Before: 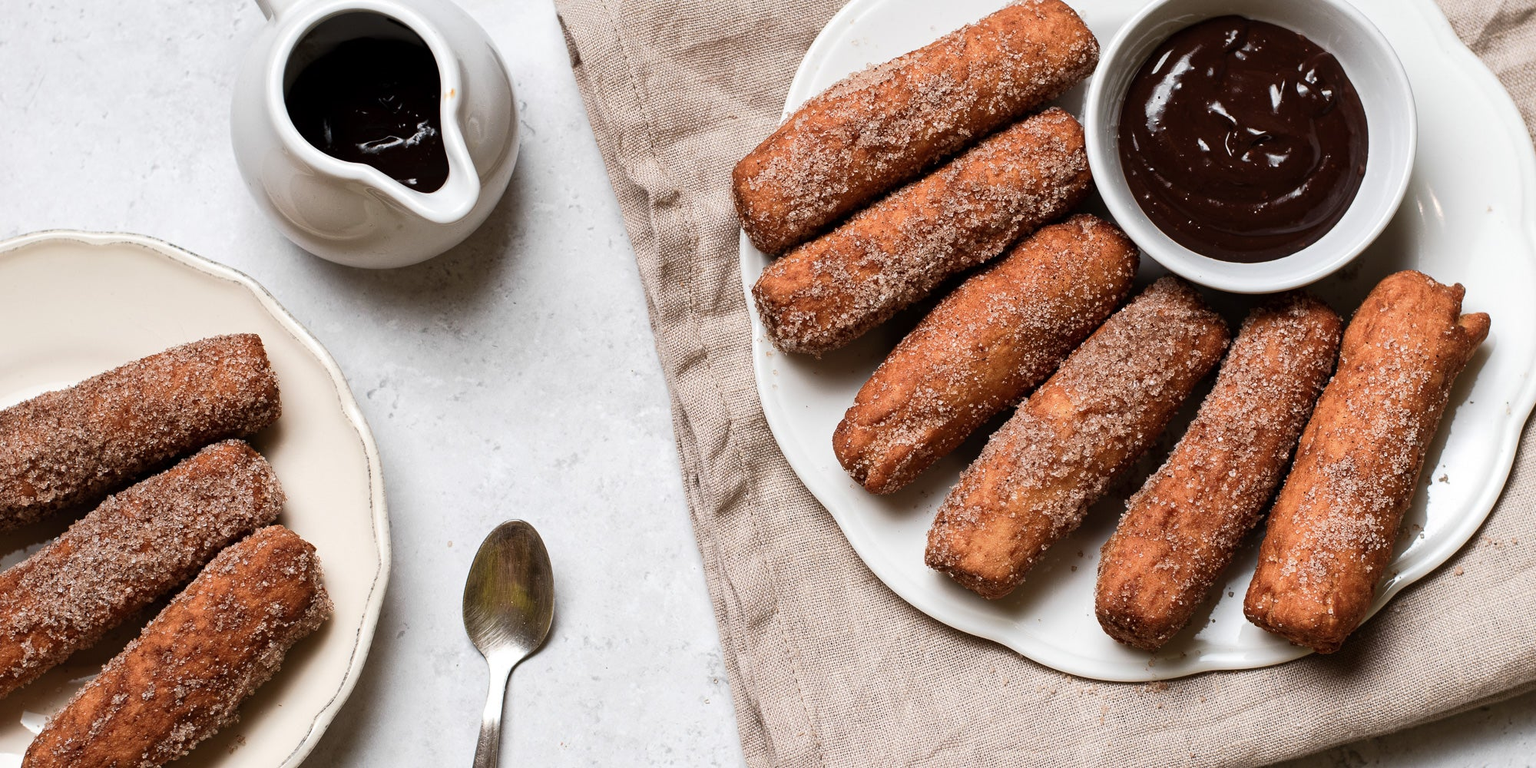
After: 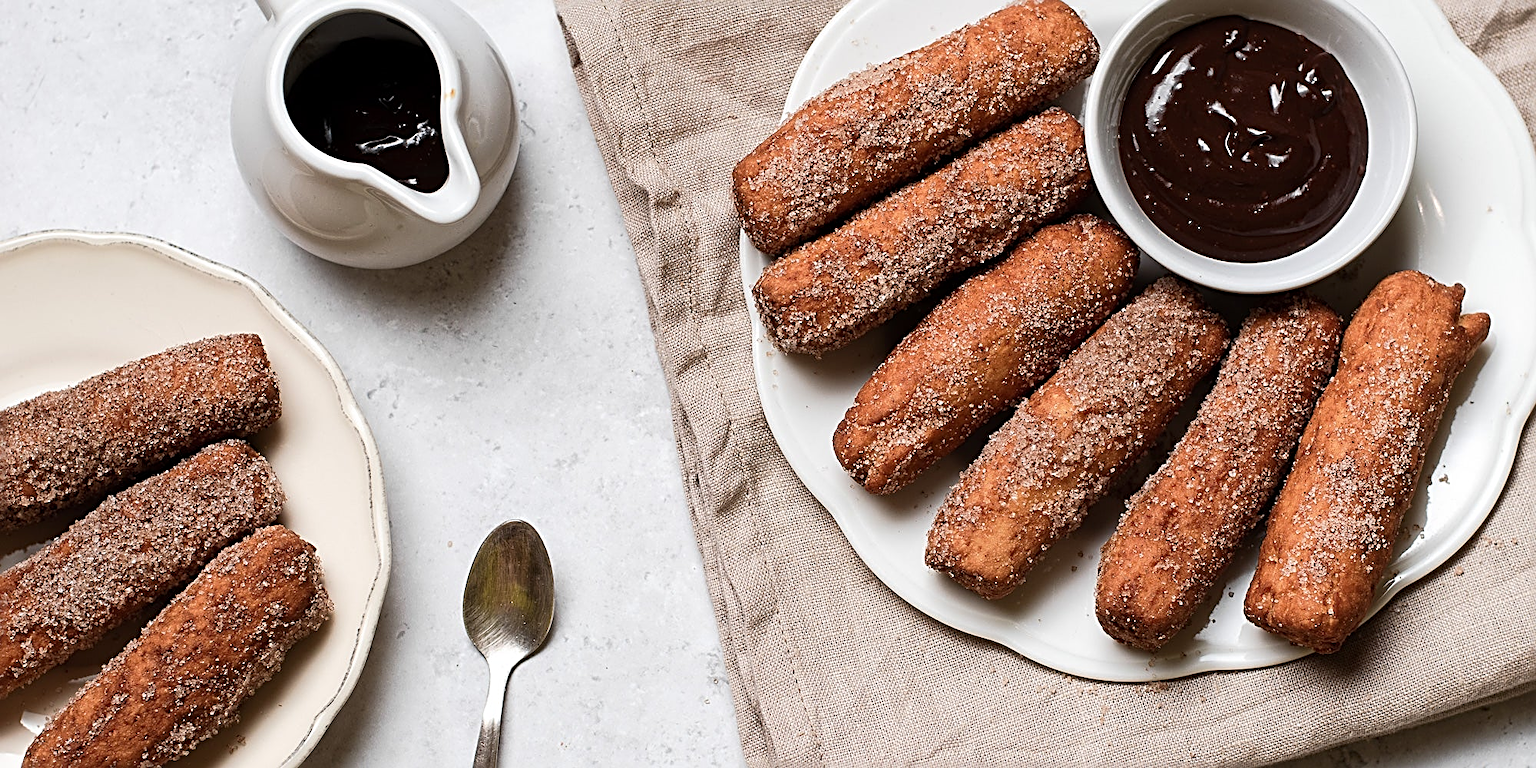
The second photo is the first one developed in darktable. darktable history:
sharpen: radius 2.848, amount 0.724
